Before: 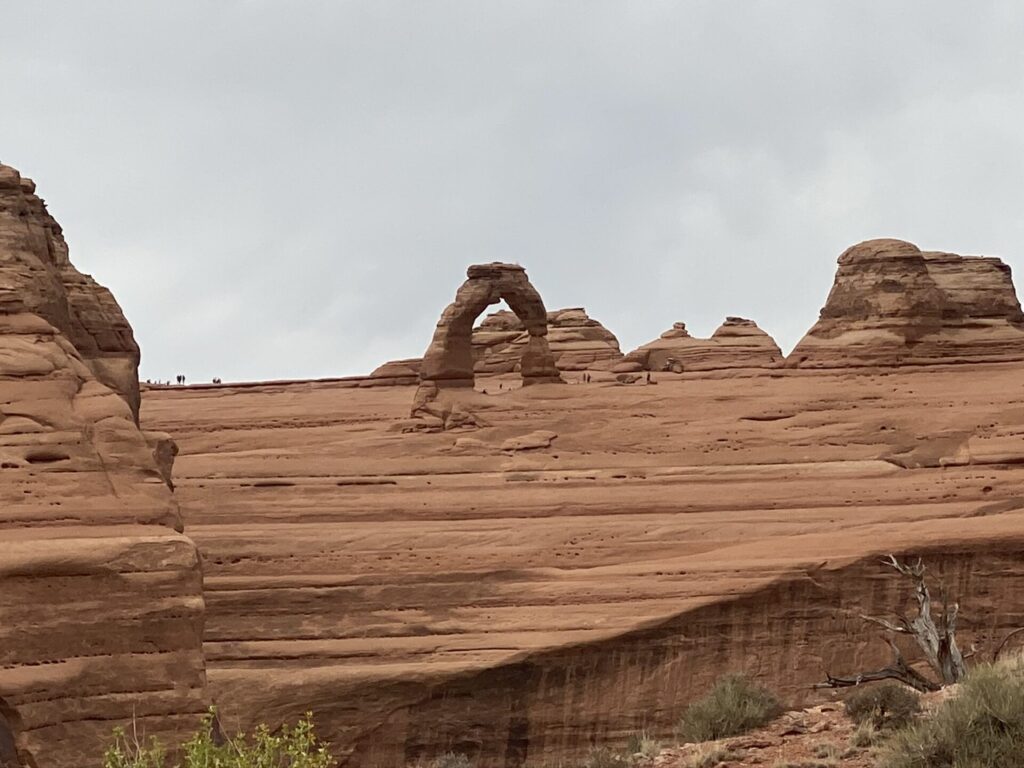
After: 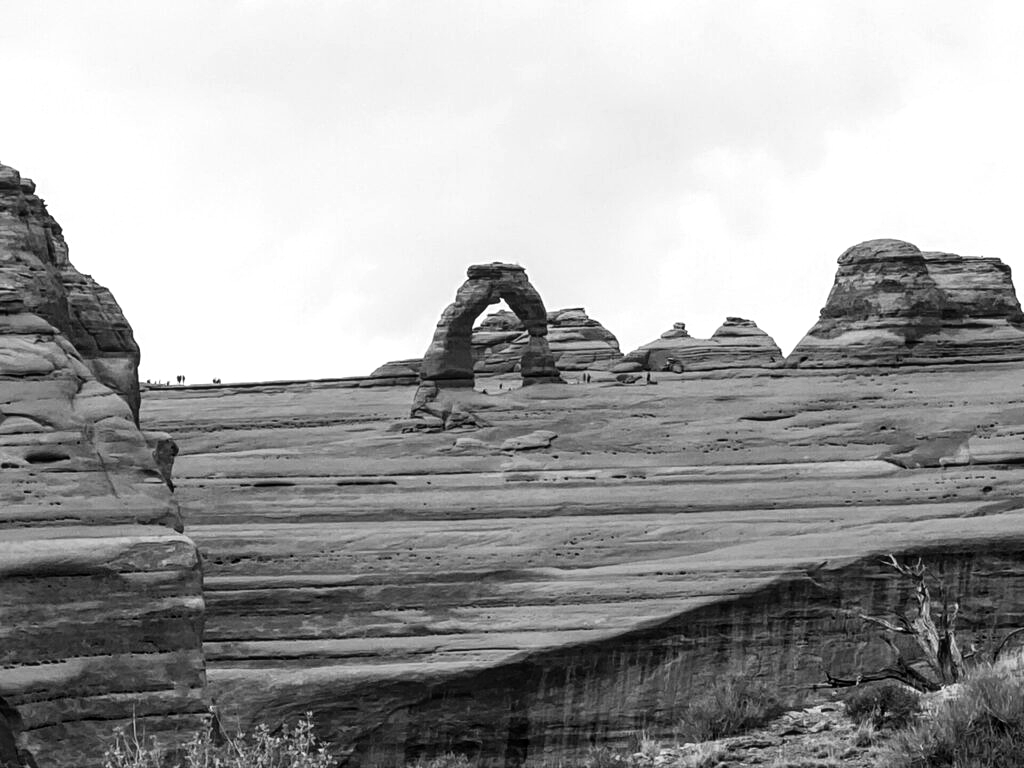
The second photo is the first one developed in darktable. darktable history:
tone curve: curves: ch0 [(0.003, 0.029) (0.037, 0.036) (0.149, 0.117) (0.297, 0.318) (0.422, 0.474) (0.531, 0.6) (0.743, 0.809) (0.877, 0.901) (1, 0.98)]; ch1 [(0, 0) (0.305, 0.325) (0.453, 0.437) (0.482, 0.479) (0.501, 0.5) (0.506, 0.503) (0.567, 0.572) (0.605, 0.608) (0.668, 0.69) (1, 1)]; ch2 [(0, 0) (0.313, 0.306) (0.4, 0.399) (0.45, 0.48) (0.499, 0.502) (0.512, 0.523) (0.57, 0.595) (0.653, 0.662) (1, 1)], color space Lab, independent channels, preserve colors none
local contrast: on, module defaults
vibrance: vibrance 67%
color balance rgb: linear chroma grading › shadows -40%, linear chroma grading › highlights 40%, linear chroma grading › global chroma 45%, linear chroma grading › mid-tones -30%, perceptual saturation grading › global saturation 55%, perceptual saturation grading › highlights -50%, perceptual saturation grading › mid-tones 40%, perceptual saturation grading › shadows 30%, perceptual brilliance grading › global brilliance 20%, perceptual brilliance grading › shadows -40%, global vibrance 35%
monochrome: on, module defaults
